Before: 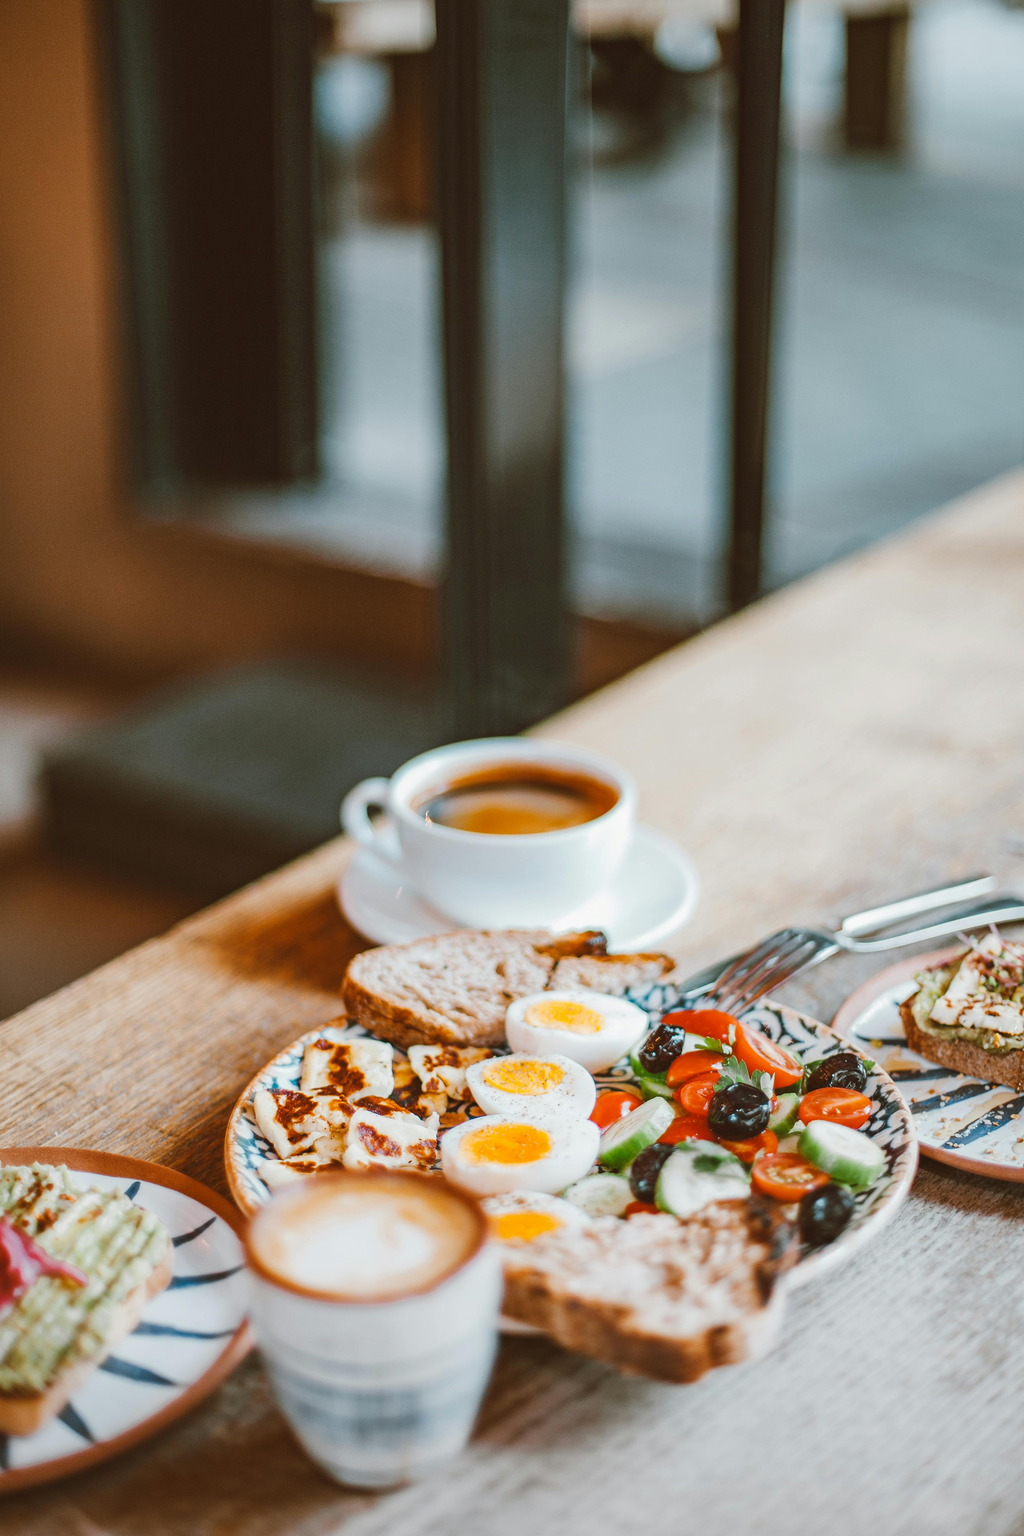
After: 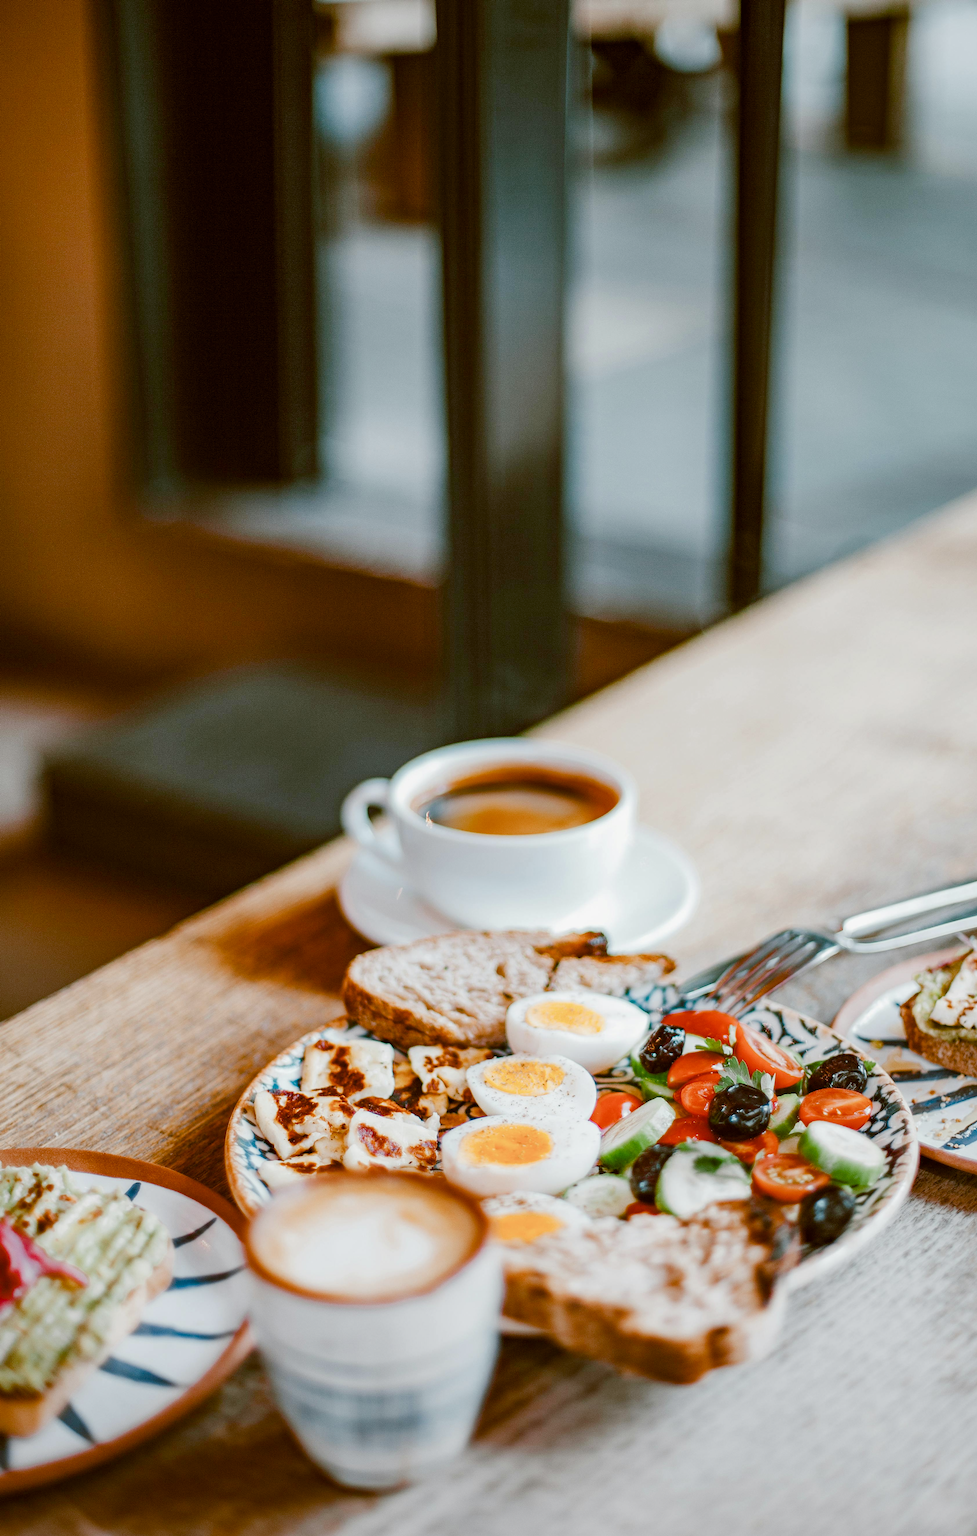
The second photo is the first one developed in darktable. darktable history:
color balance rgb: global offset › luminance -0.878%, perceptual saturation grading › global saturation 20%, perceptual saturation grading › highlights -50.461%, perceptual saturation grading › shadows 30.602%
crop: right 4.538%, bottom 0.026%
